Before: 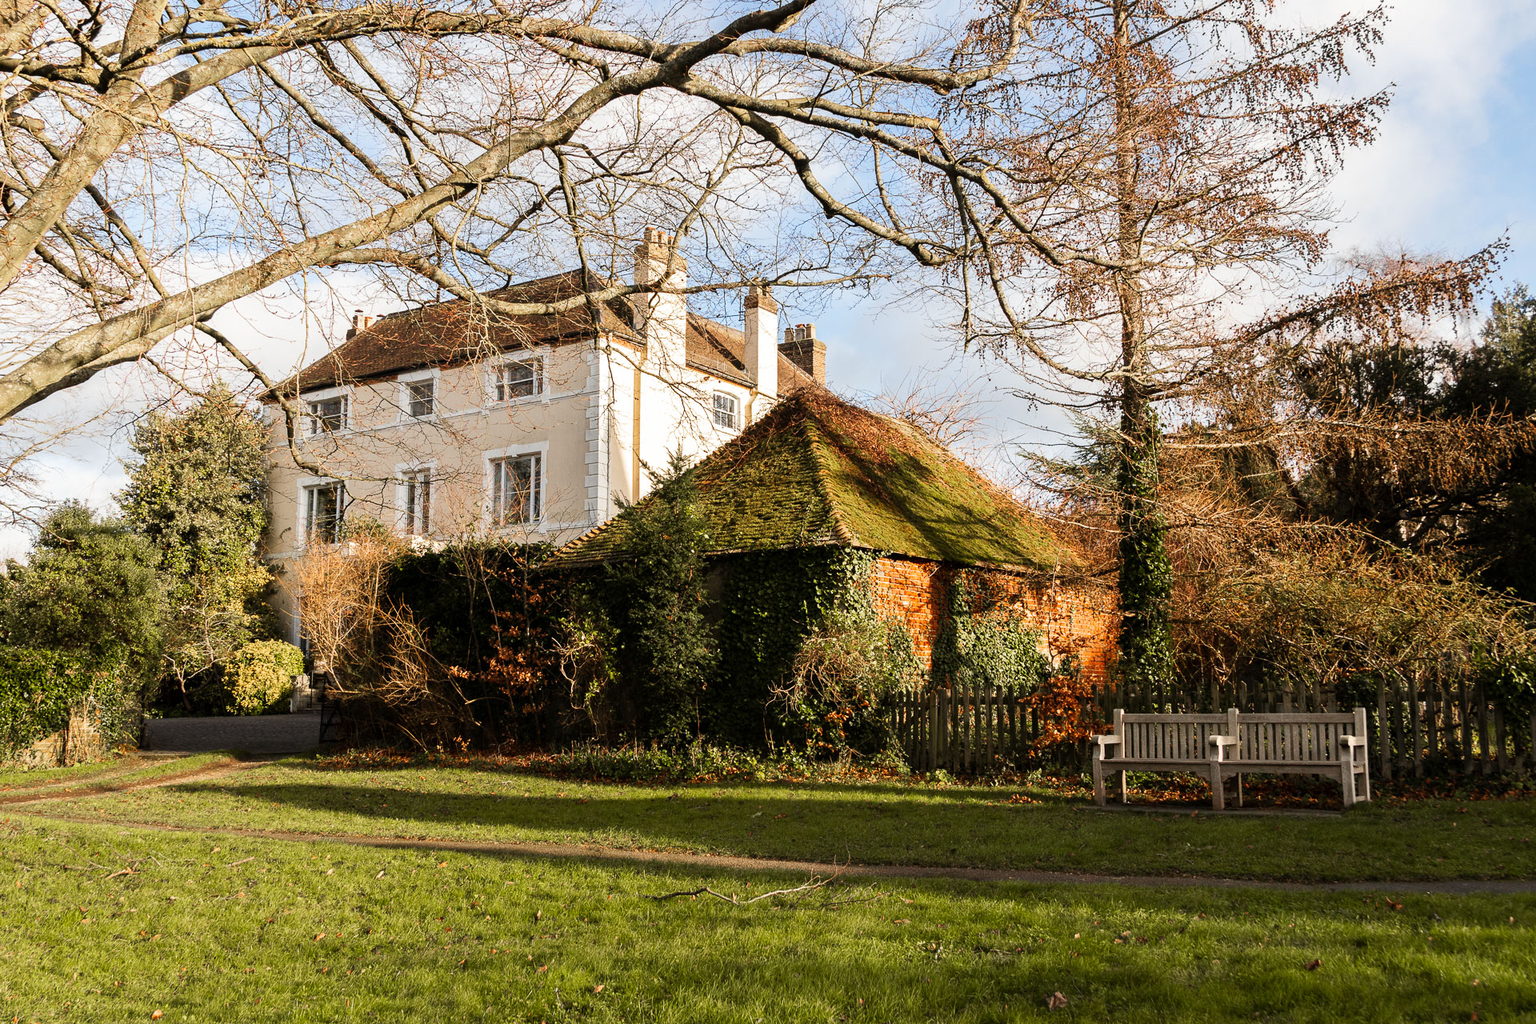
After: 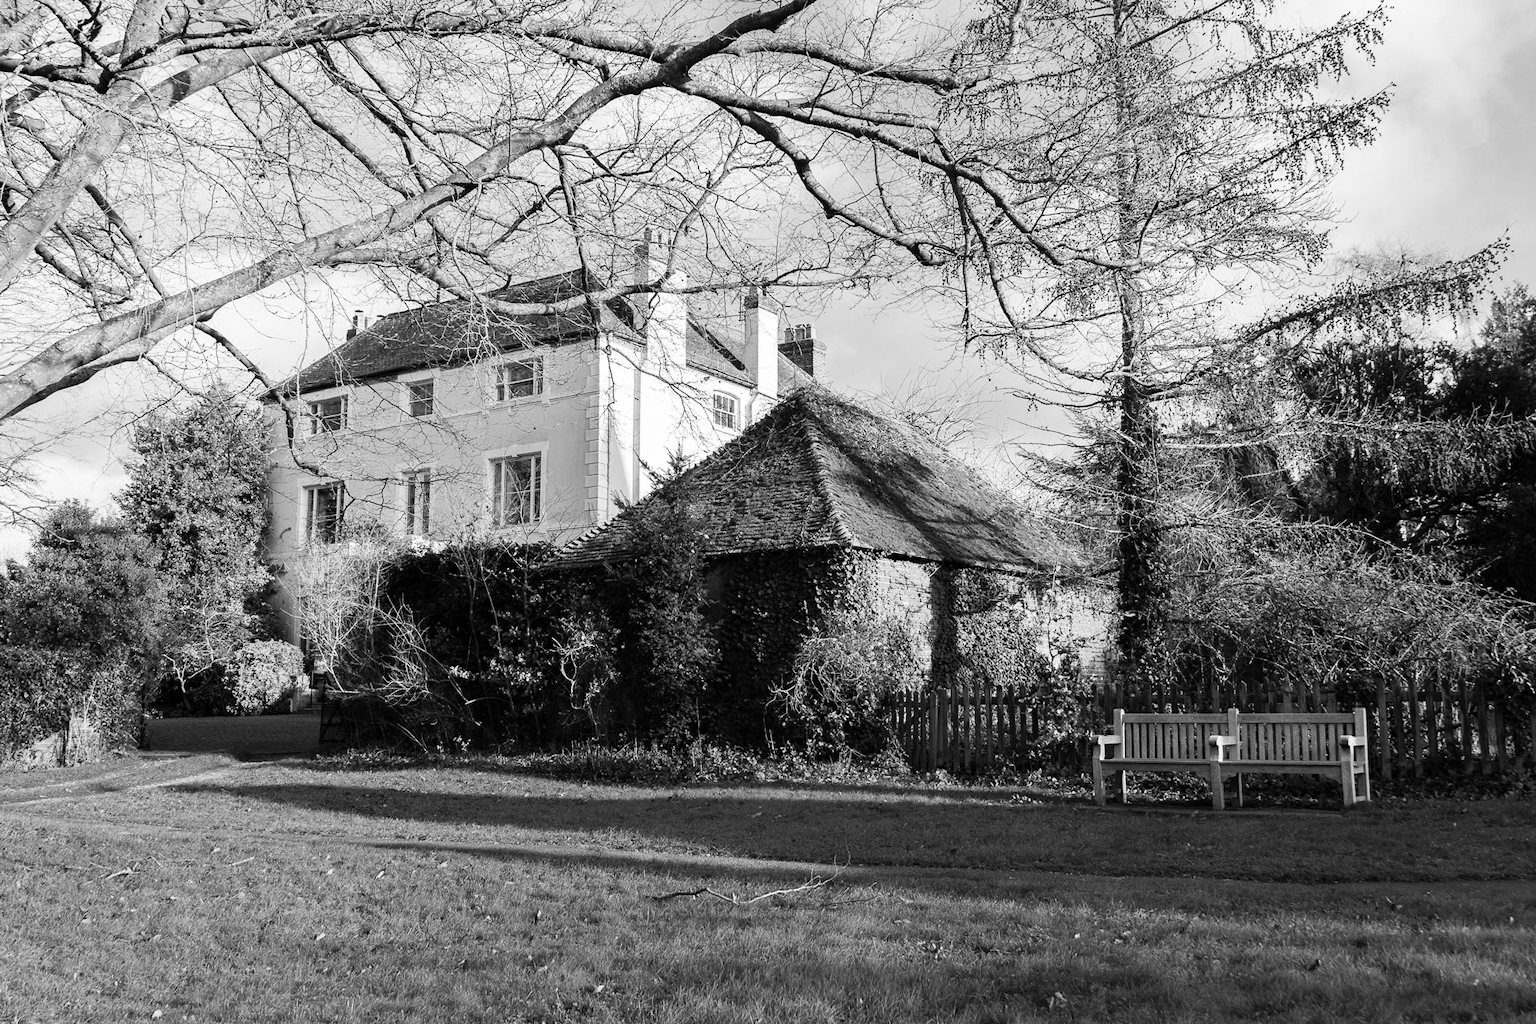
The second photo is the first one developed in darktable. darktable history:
color zones: curves: ch0 [(0.004, 0.588) (0.116, 0.636) (0.259, 0.476) (0.423, 0.464) (0.75, 0.5)]; ch1 [(0, 0) (0.143, 0) (0.286, 0) (0.429, 0) (0.571, 0) (0.714, 0) (0.857, 0)]
